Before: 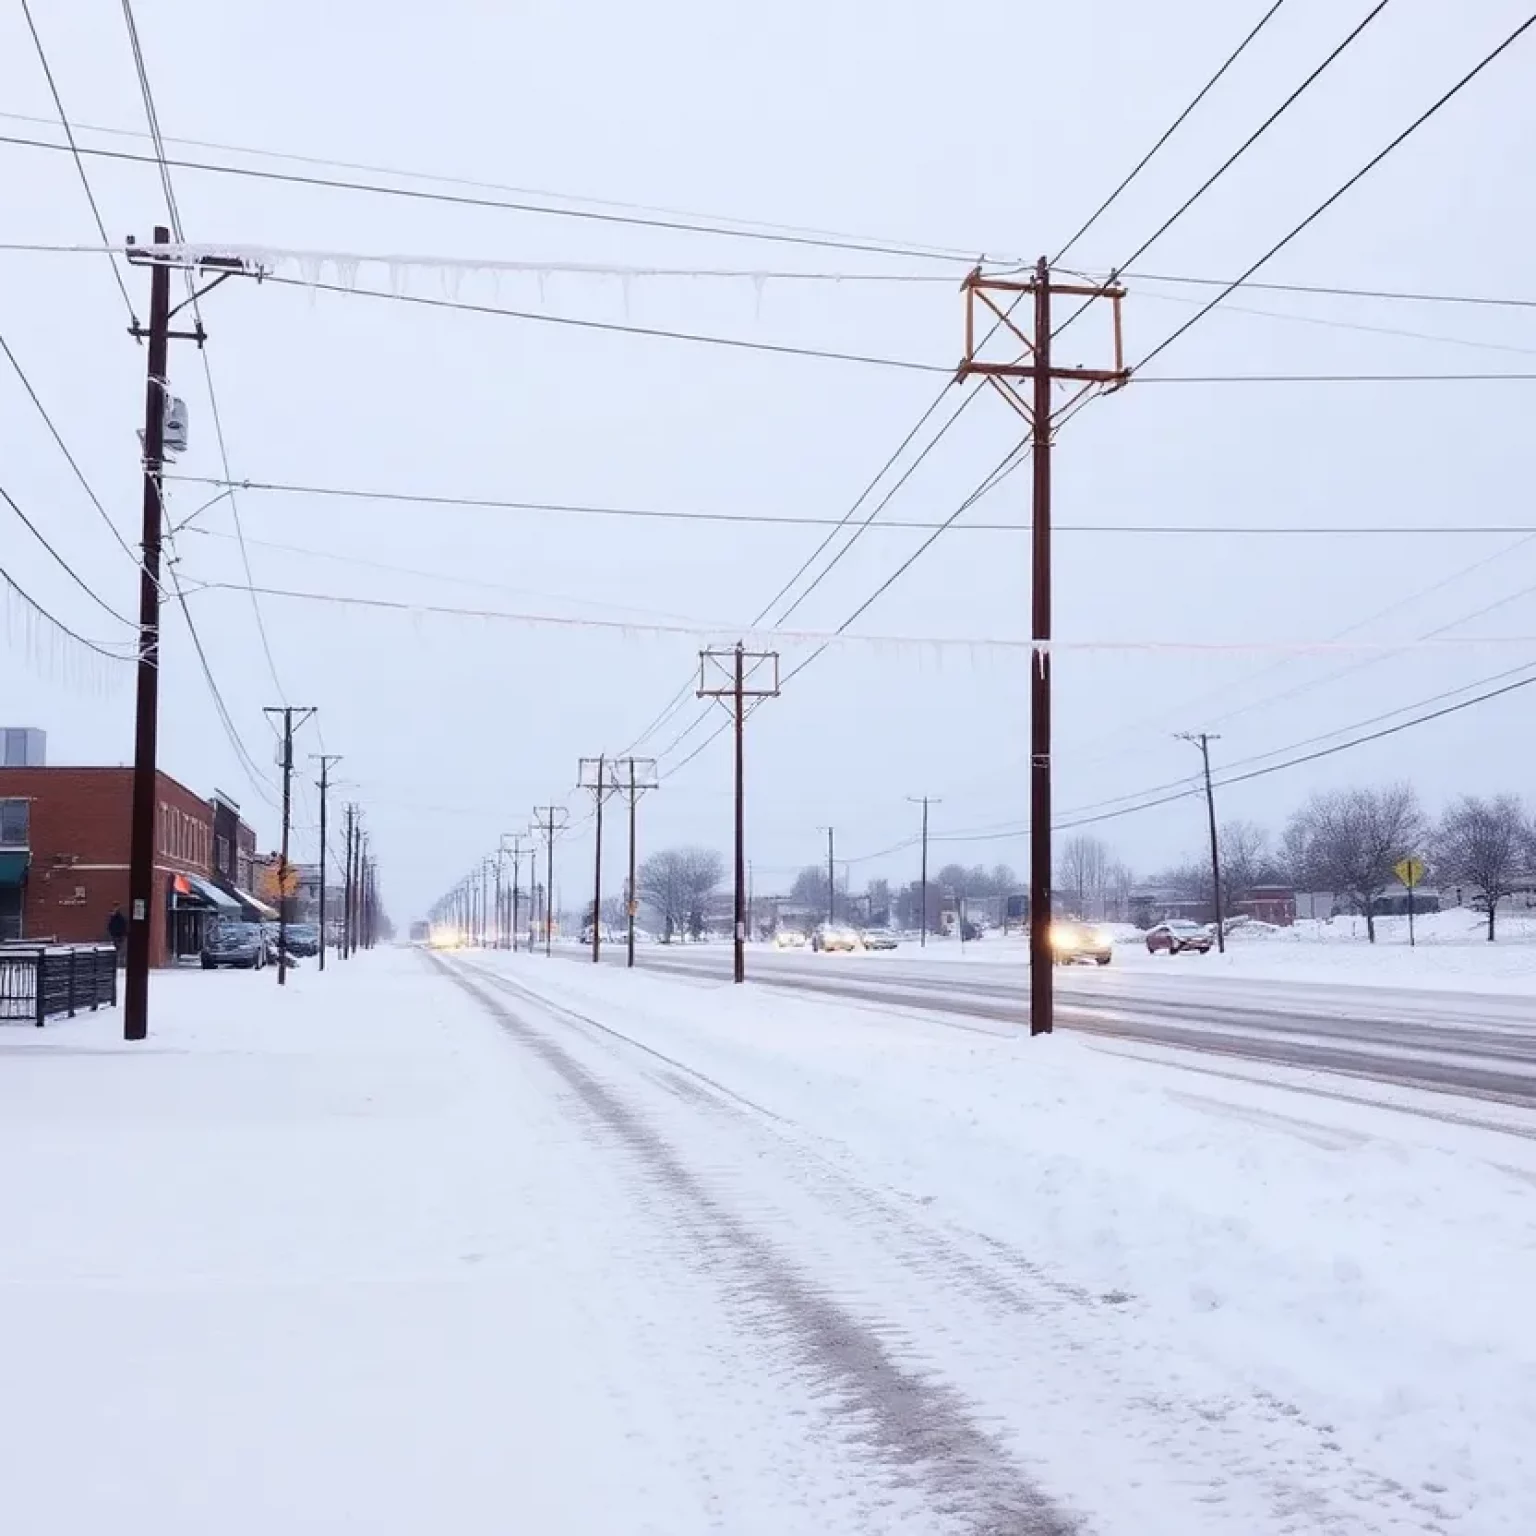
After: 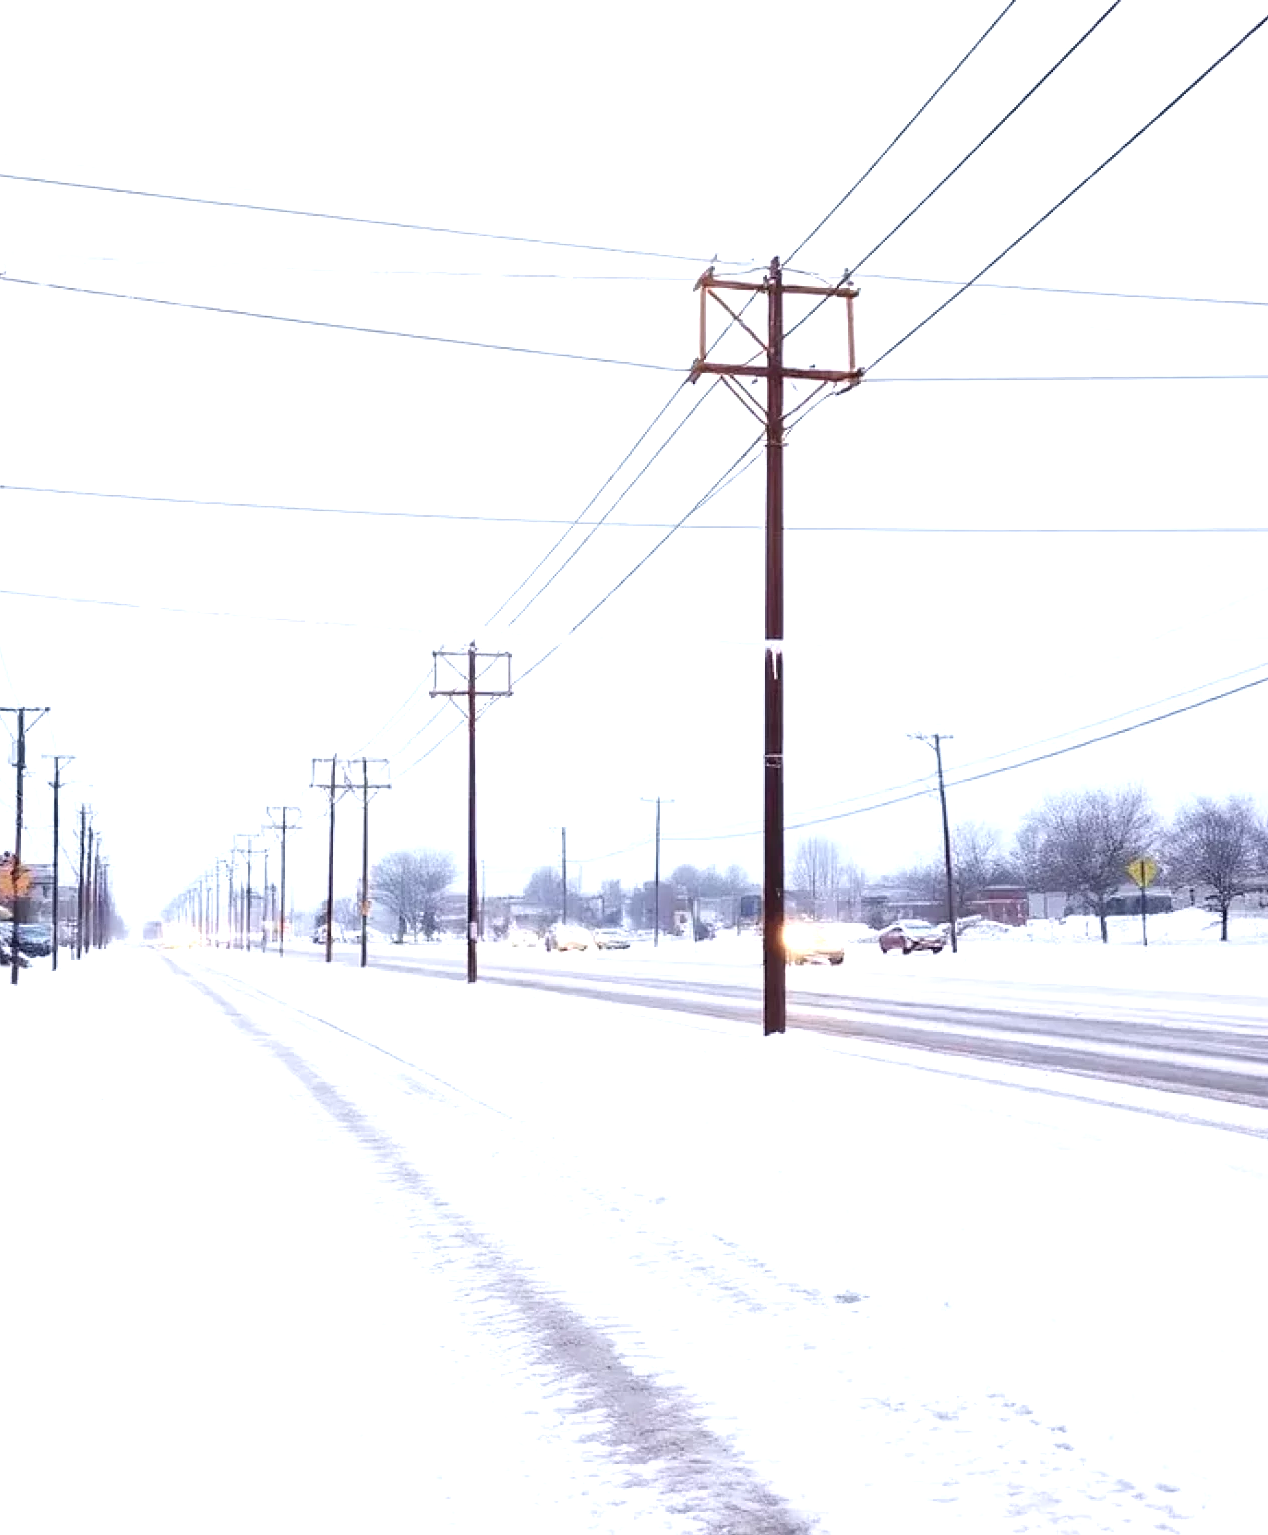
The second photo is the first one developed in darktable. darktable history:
exposure: exposure 0.769 EV, compensate highlight preservation false
crop: left 17.387%, bottom 0.037%
